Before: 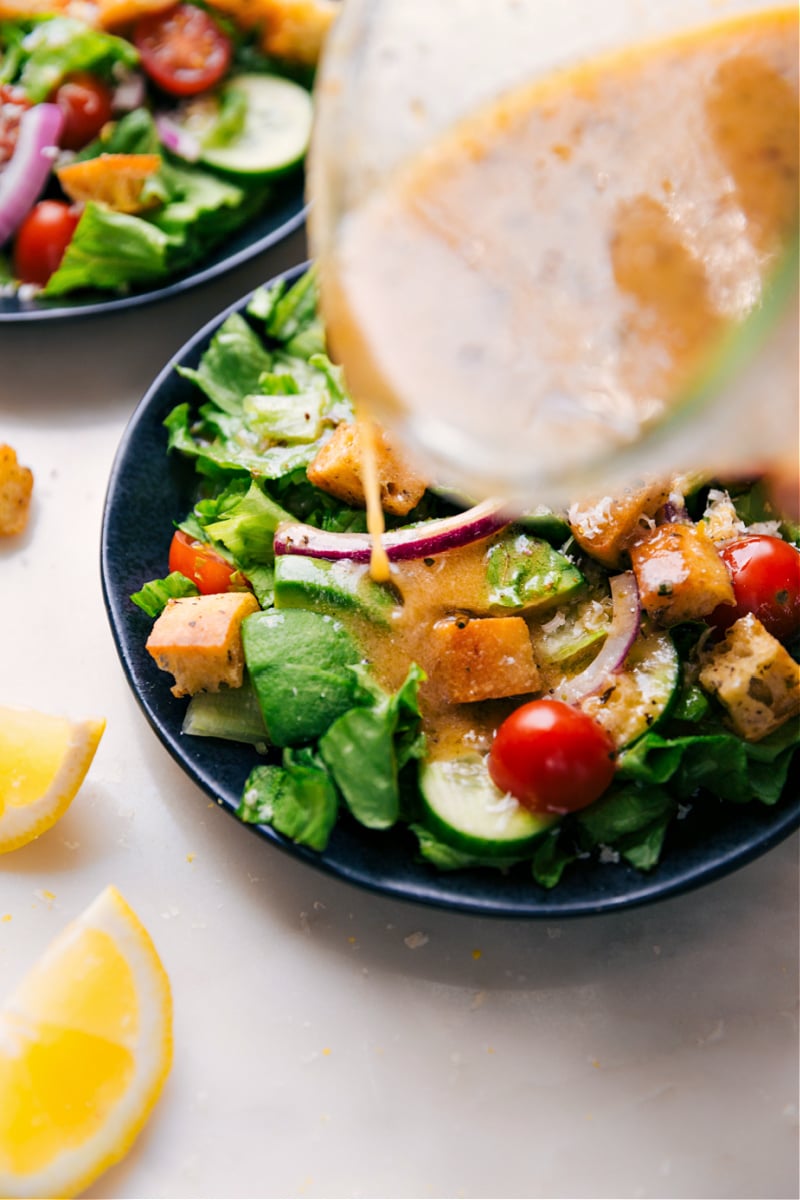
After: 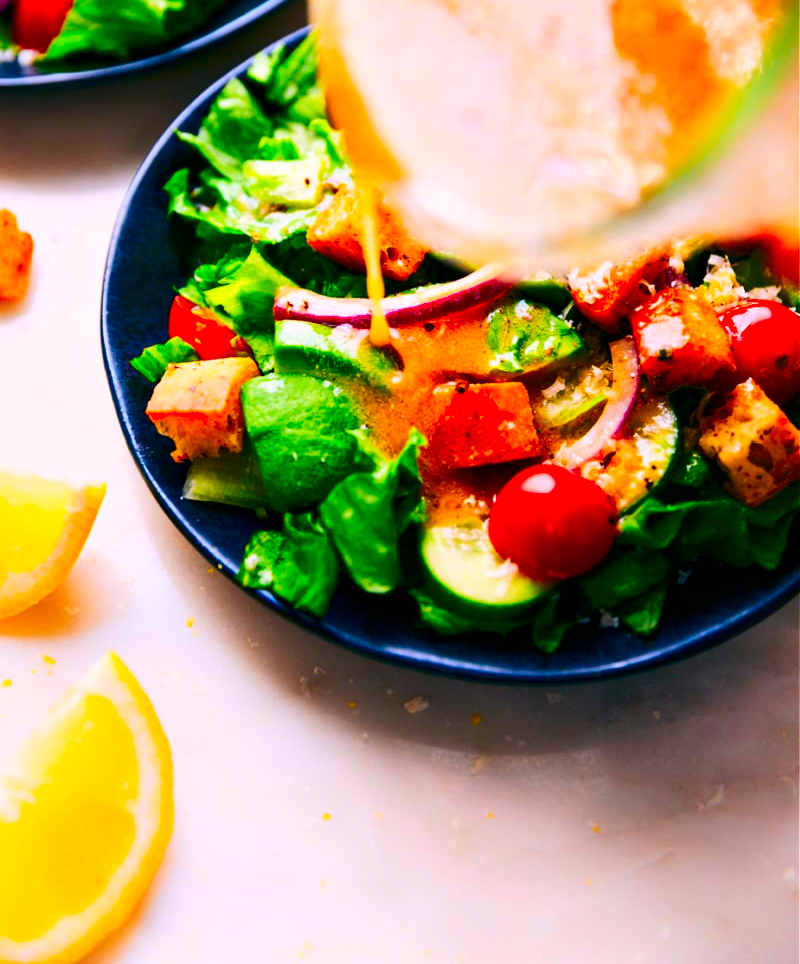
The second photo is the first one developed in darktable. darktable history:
crop and rotate: top 19.636%
tone equalizer: mask exposure compensation -0.489 EV
color correction: highlights a* 1.67, highlights b* -1.73, saturation 2.52
contrast brightness saturation: contrast 0.284
local contrast: mode bilateral grid, contrast 20, coarseness 50, detail 120%, midtone range 0.2
